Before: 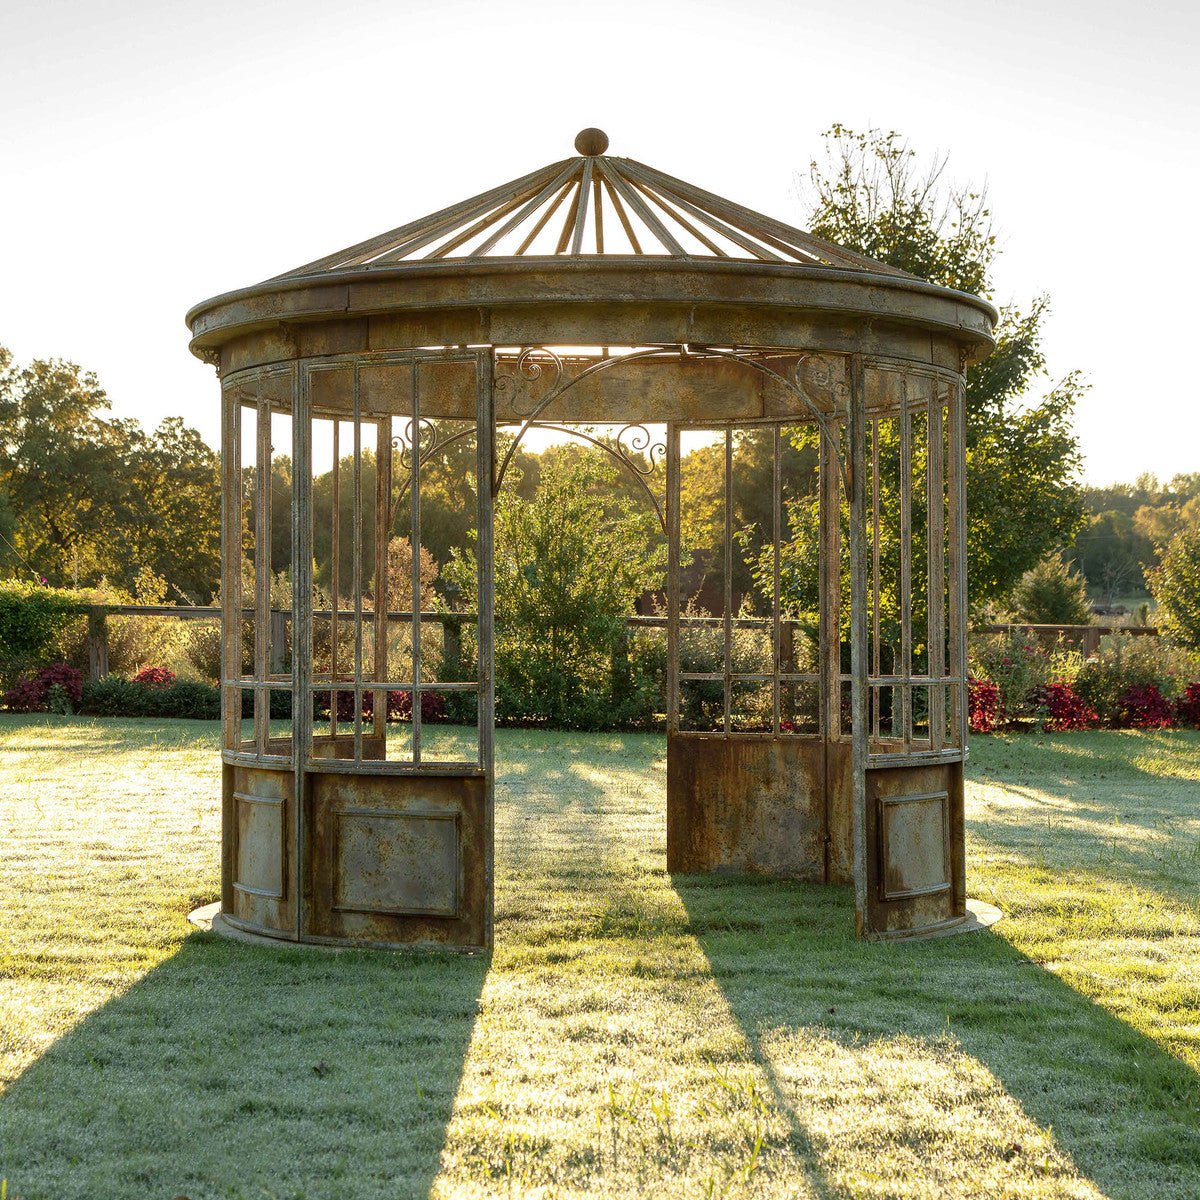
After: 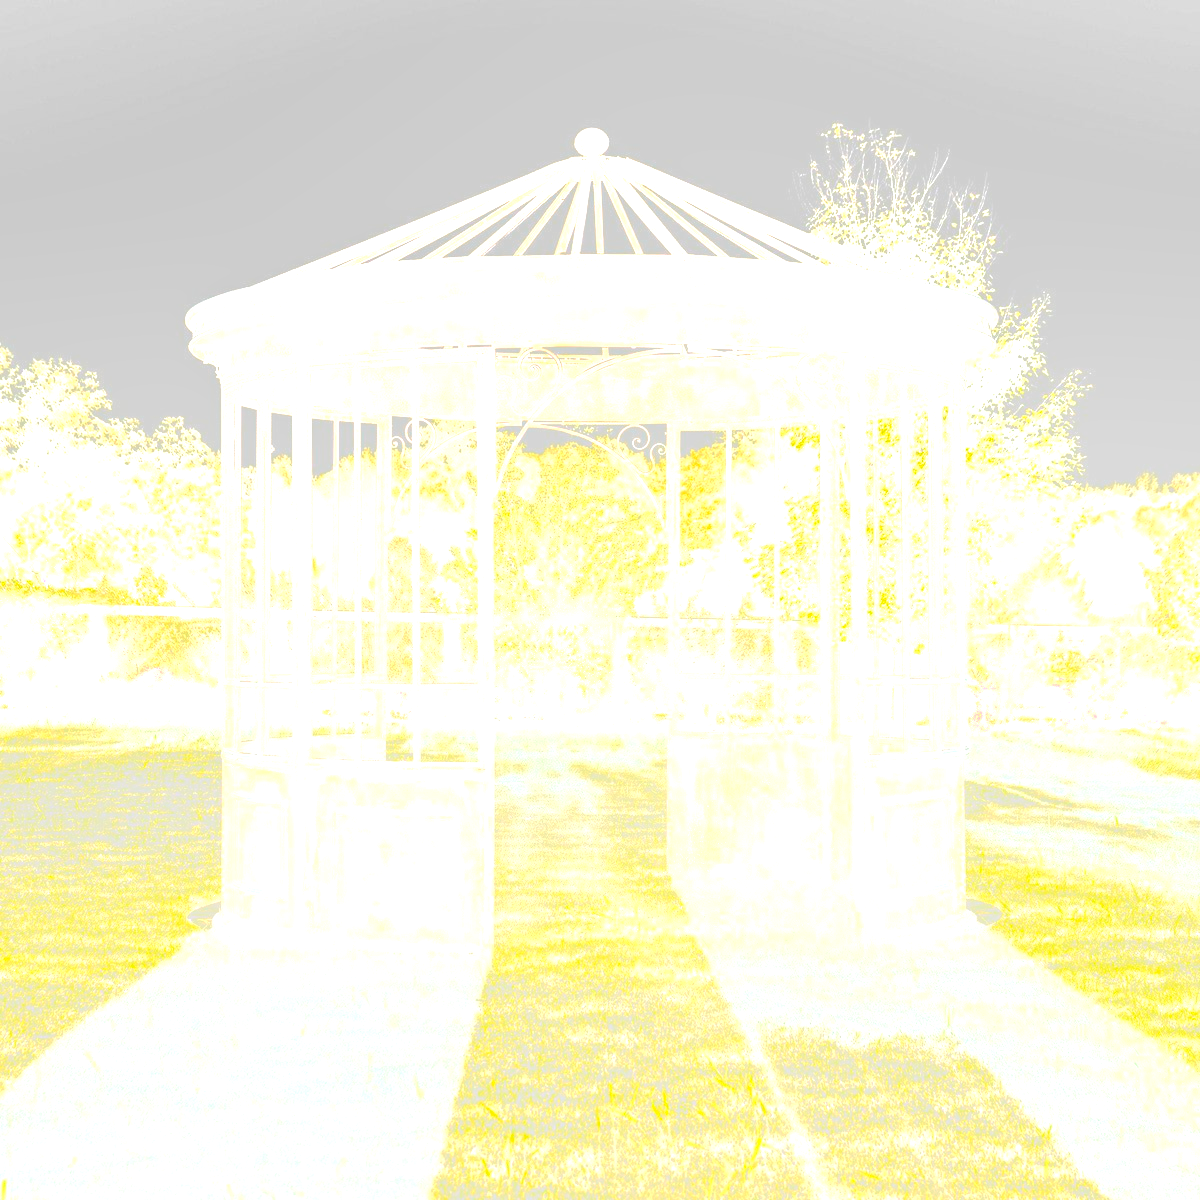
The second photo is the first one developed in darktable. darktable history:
bloom: size 85%, threshold 5%, strength 85%
local contrast: detail 130%
exposure: black level correction 0.008, exposure 0.979 EV, compensate highlight preservation false
